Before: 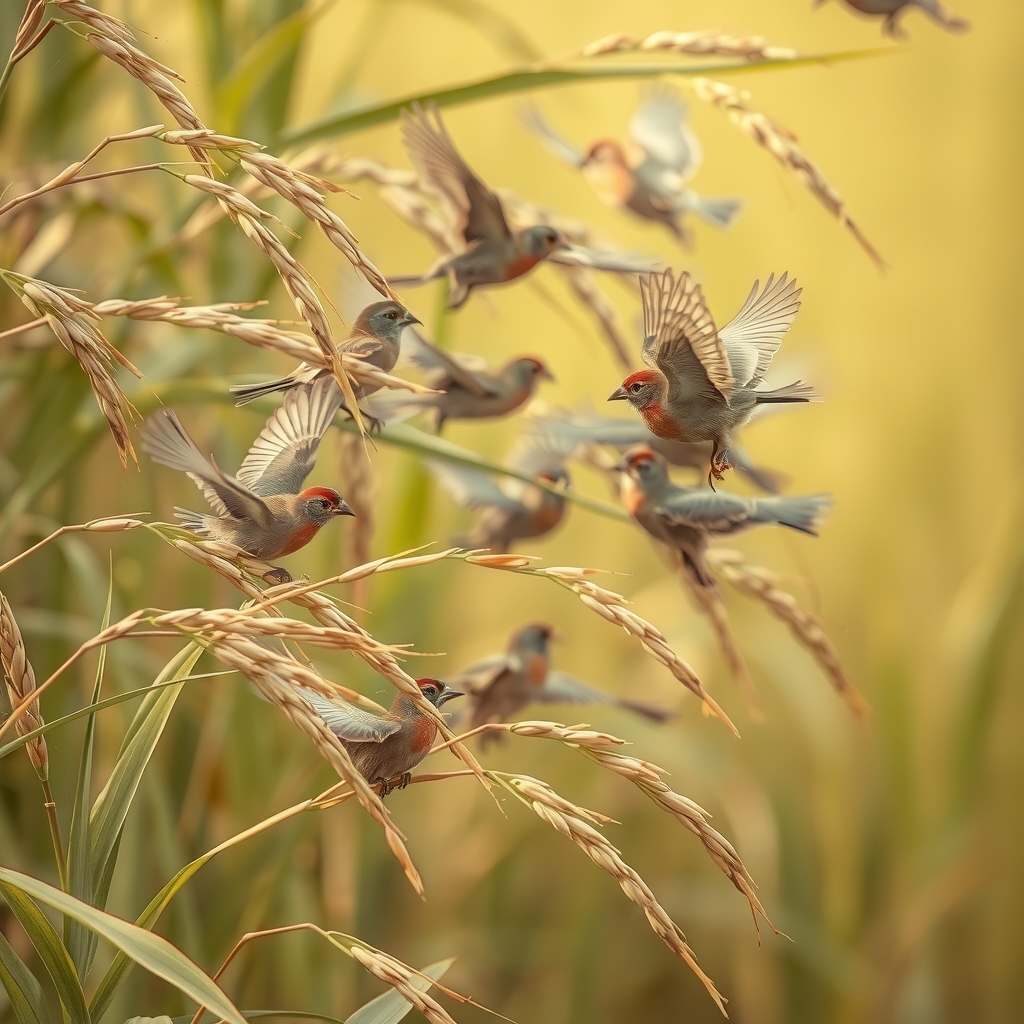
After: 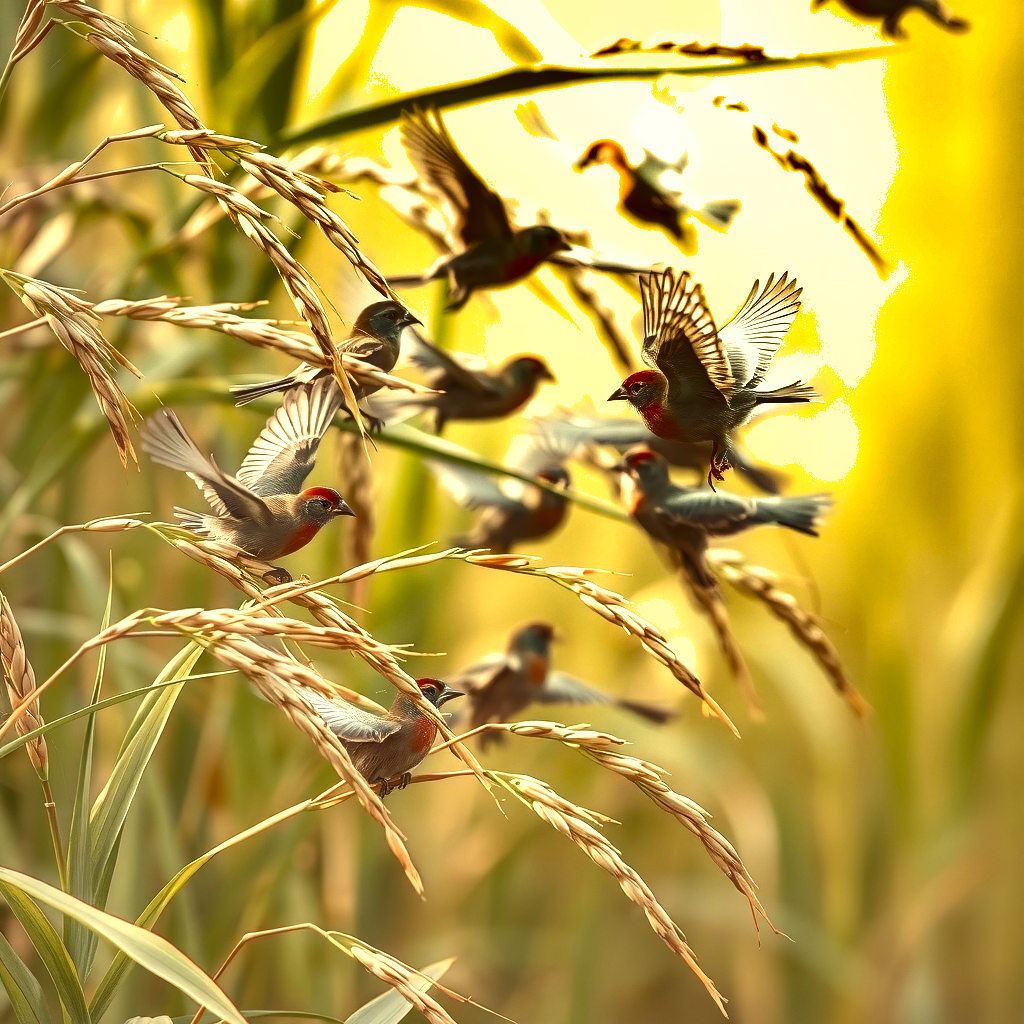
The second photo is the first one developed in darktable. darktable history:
shadows and highlights: white point adjustment 0.096, highlights -70.61, soften with gaussian
exposure: exposure 0.771 EV, compensate highlight preservation false
